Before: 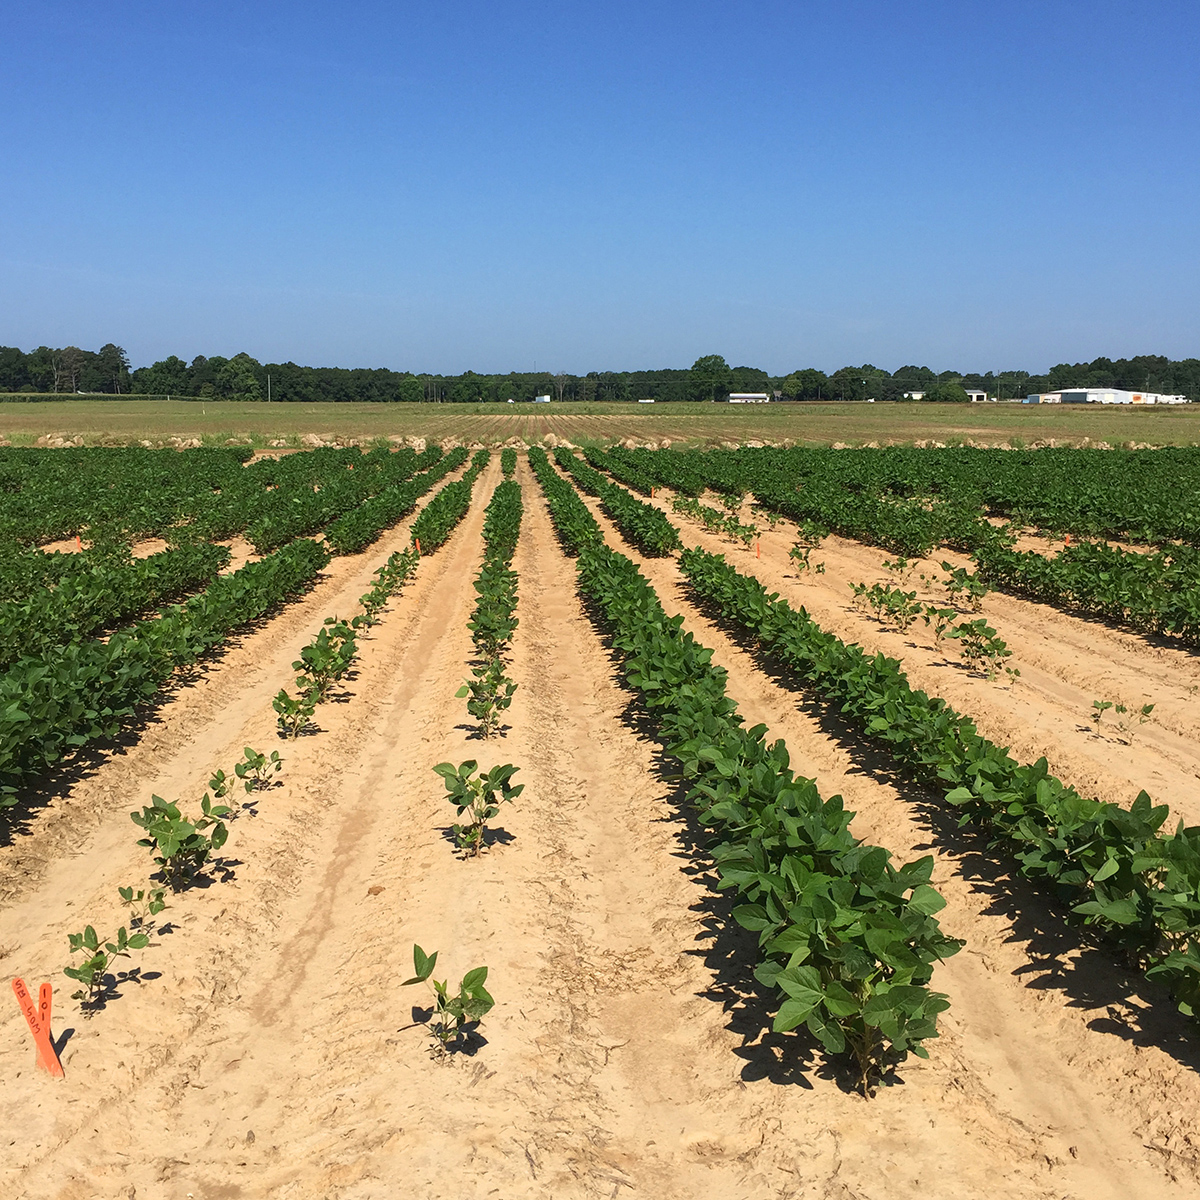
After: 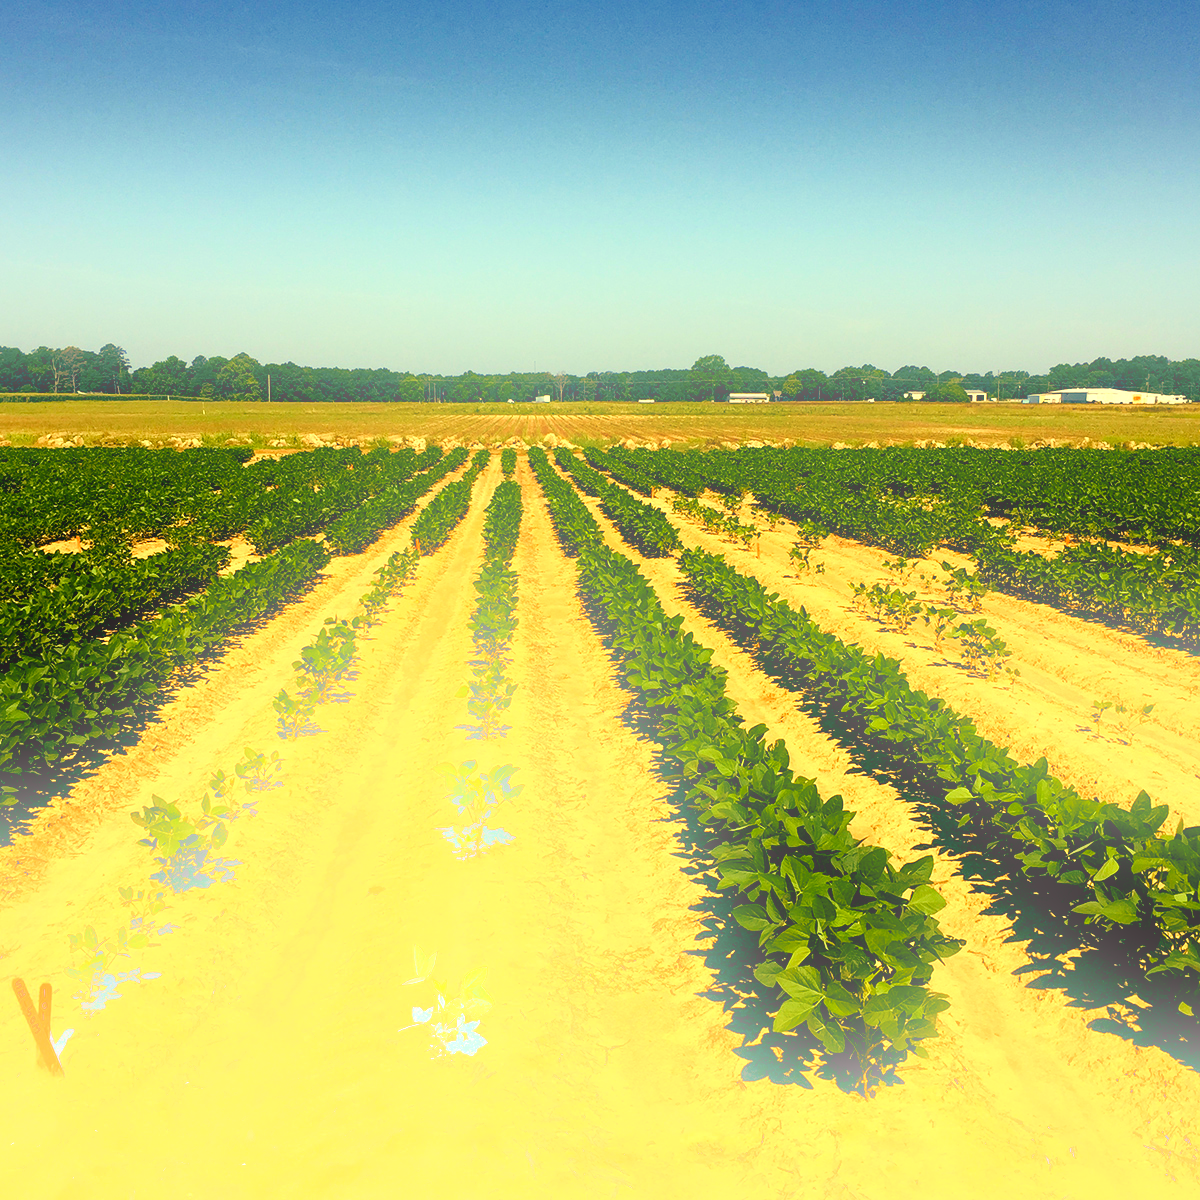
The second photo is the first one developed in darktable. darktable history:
color balance: mode lift, gamma, gain (sRGB), lift [1, 0.69, 1, 1], gamma [1, 1.482, 1, 1], gain [1, 1, 1, 0.802]
exposure: exposure 0.2 EV, compensate highlight preservation false
local contrast: mode bilateral grid, contrast 20, coarseness 50, detail 130%, midtone range 0.2
color balance rgb: shadows lift › luminance -21.66%, shadows lift › chroma 8.98%, shadows lift › hue 283.37°, power › chroma 1.55%, power › hue 25.59°, highlights gain › luminance 6.08%, highlights gain › chroma 2.55%, highlights gain › hue 90°, global offset › luminance -0.87%, perceptual saturation grading › global saturation 27.49%, perceptual saturation grading › highlights -28.39%, perceptual saturation grading › mid-tones 15.22%, perceptual saturation grading › shadows 33.98%, perceptual brilliance grading › highlights 10%, perceptual brilliance grading › mid-tones 5%
color correction: highlights a* -0.95, highlights b* 4.5, shadows a* 3.55
bloom: threshold 82.5%, strength 16.25%
